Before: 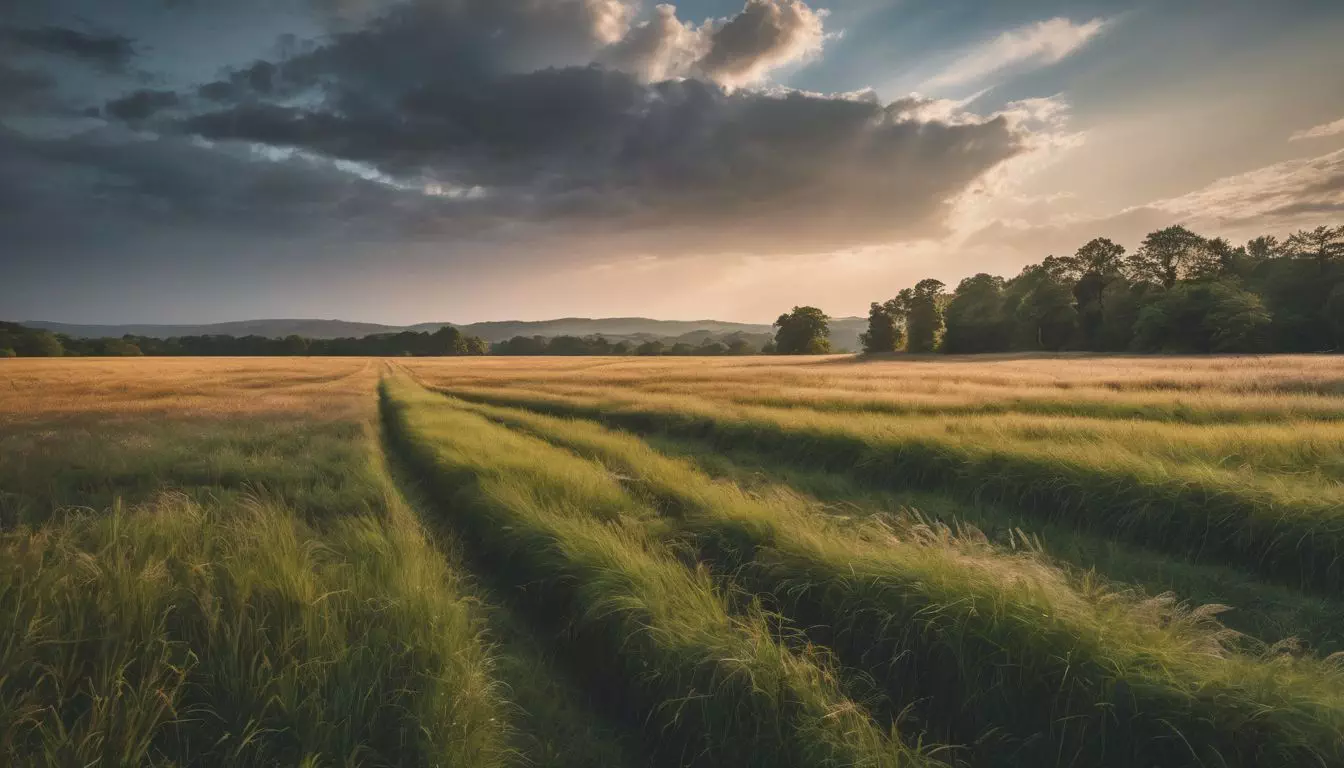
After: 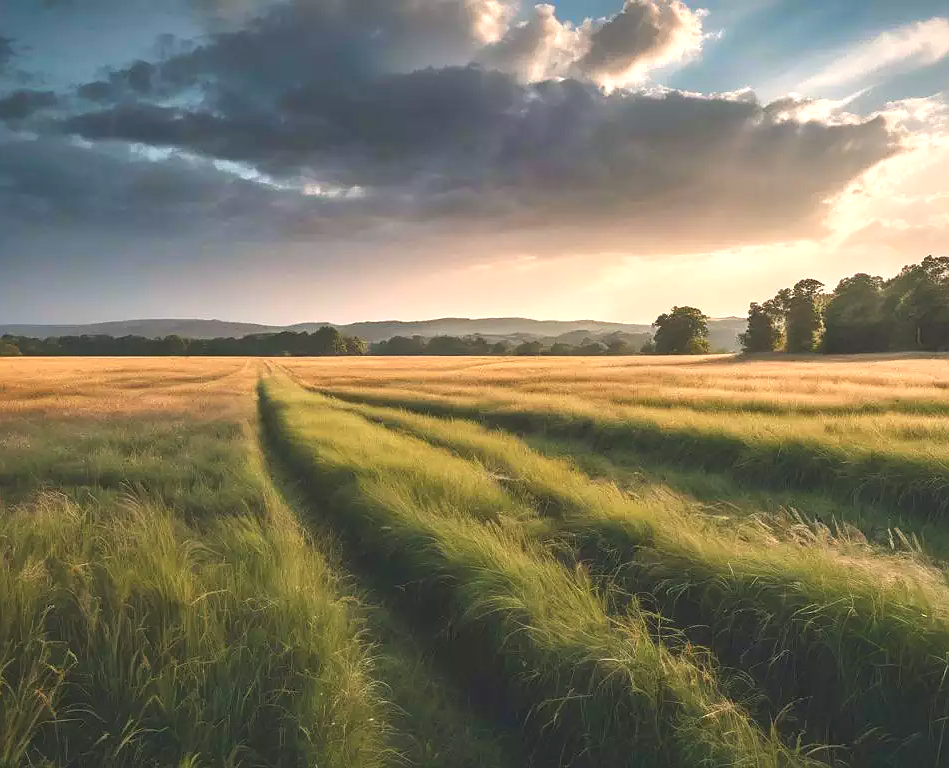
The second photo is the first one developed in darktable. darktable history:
exposure: black level correction 0, exposure 0.699 EV, compensate exposure bias true, compensate highlight preservation false
crop and rotate: left 9.069%, right 20.321%
color zones: curves: ch1 [(0.25, 0.5) (0.747, 0.71)]
sharpen: radius 0.983, amount 0.616
